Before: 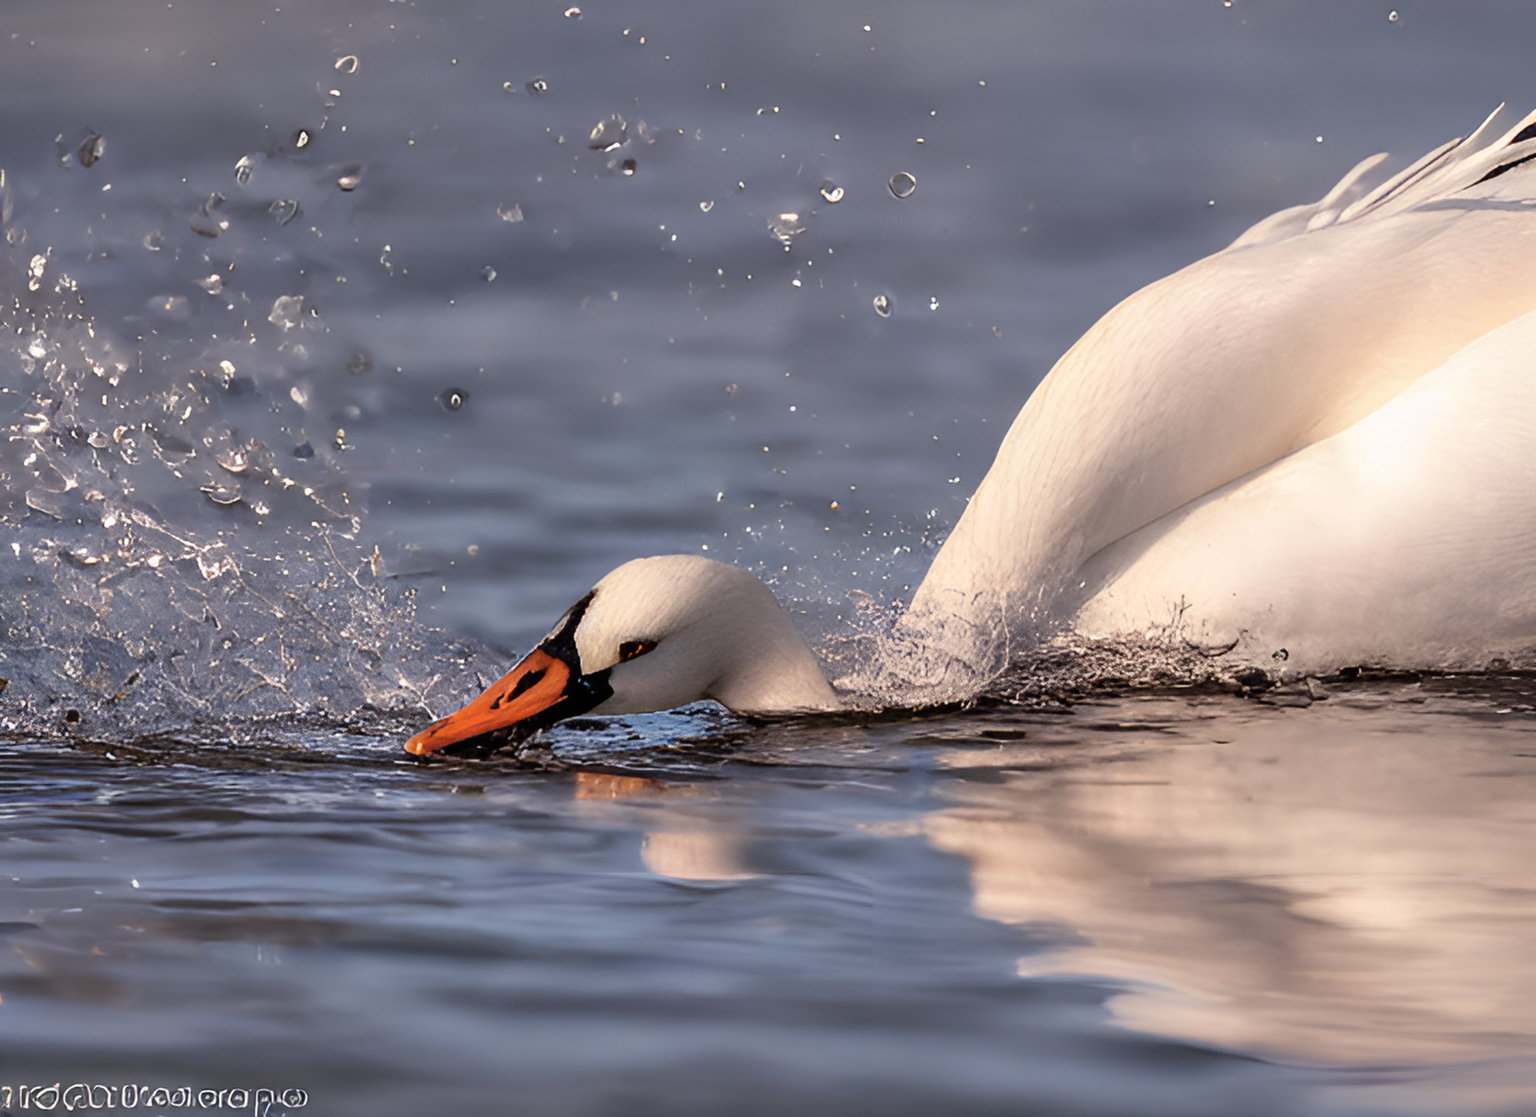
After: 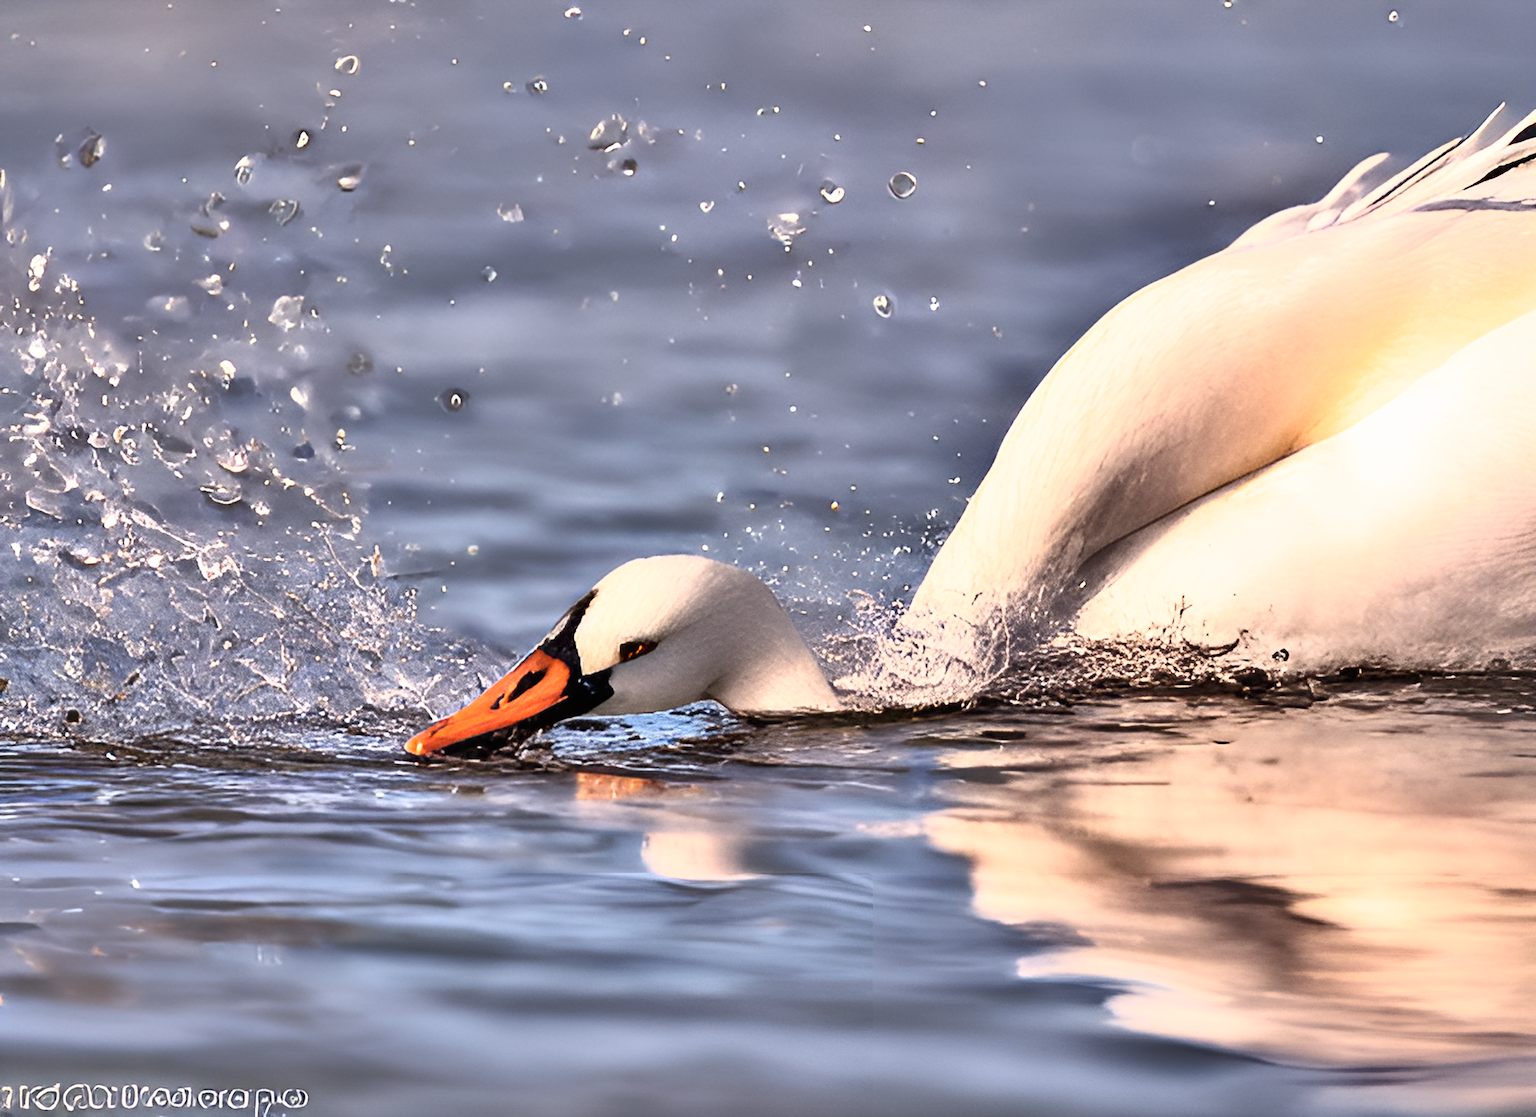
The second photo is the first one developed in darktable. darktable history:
base curve: curves: ch0 [(0, 0) (0.495, 0.917) (1, 1)]
shadows and highlights: radius 109.6, shadows 41, highlights -72.58, low approximation 0.01, soften with gaussian
